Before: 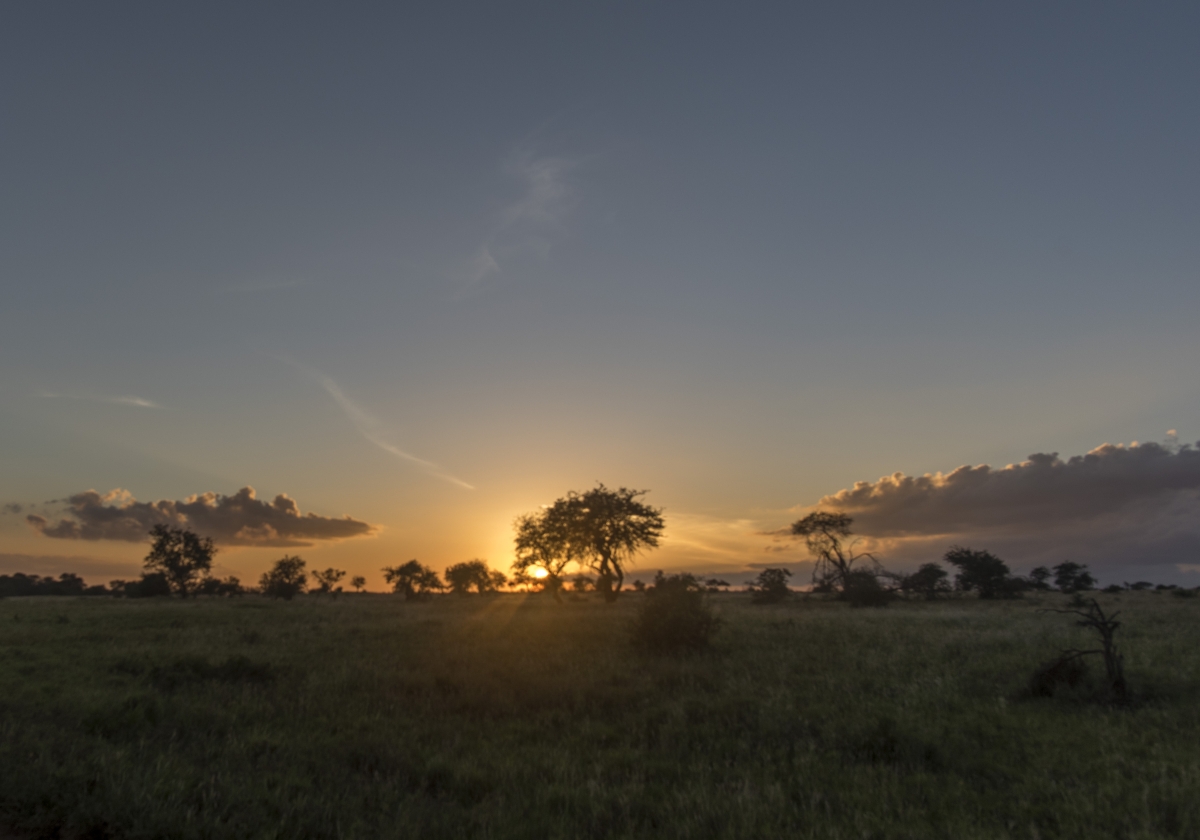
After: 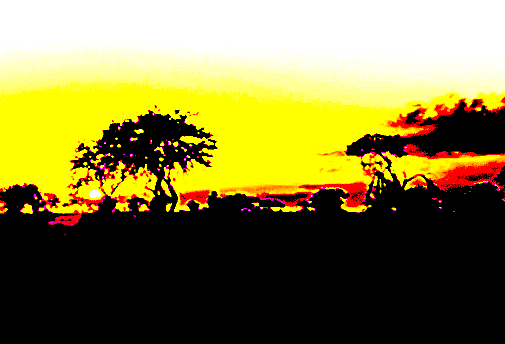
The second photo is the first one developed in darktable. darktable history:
contrast brightness saturation: contrast 0.26, brightness 0.02, saturation 0.87
crop: left 37.221%, top 45.169%, right 20.63%, bottom 13.777%
sharpen: on, module defaults
exposure: black level correction 0.1, exposure 3 EV, compensate highlight preservation false
color balance: input saturation 80.07%
